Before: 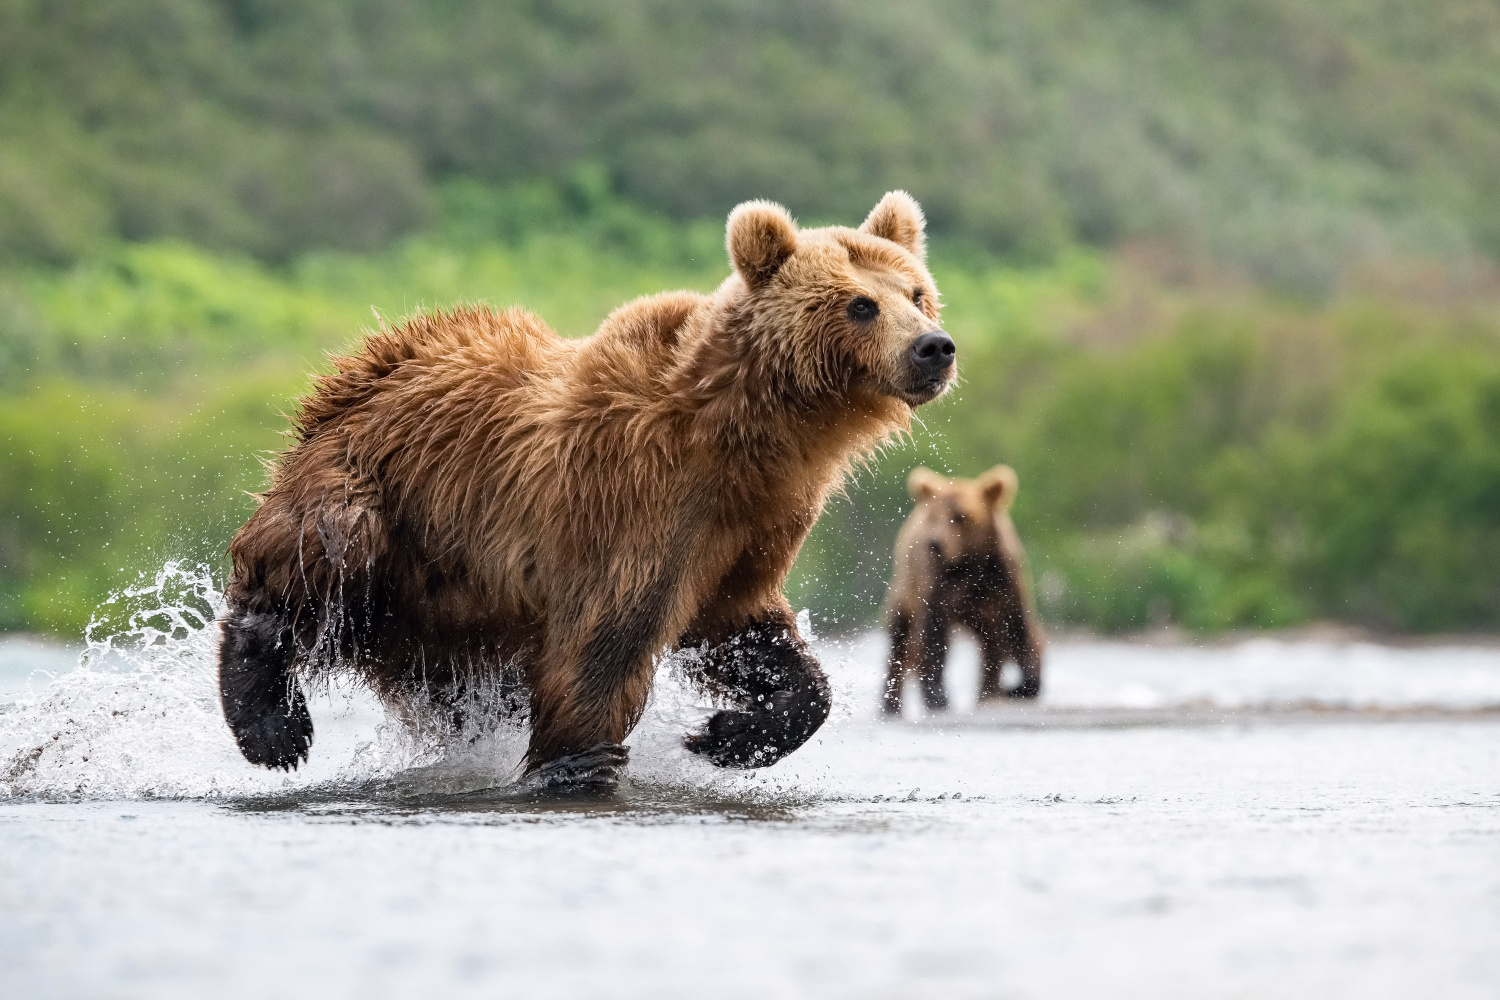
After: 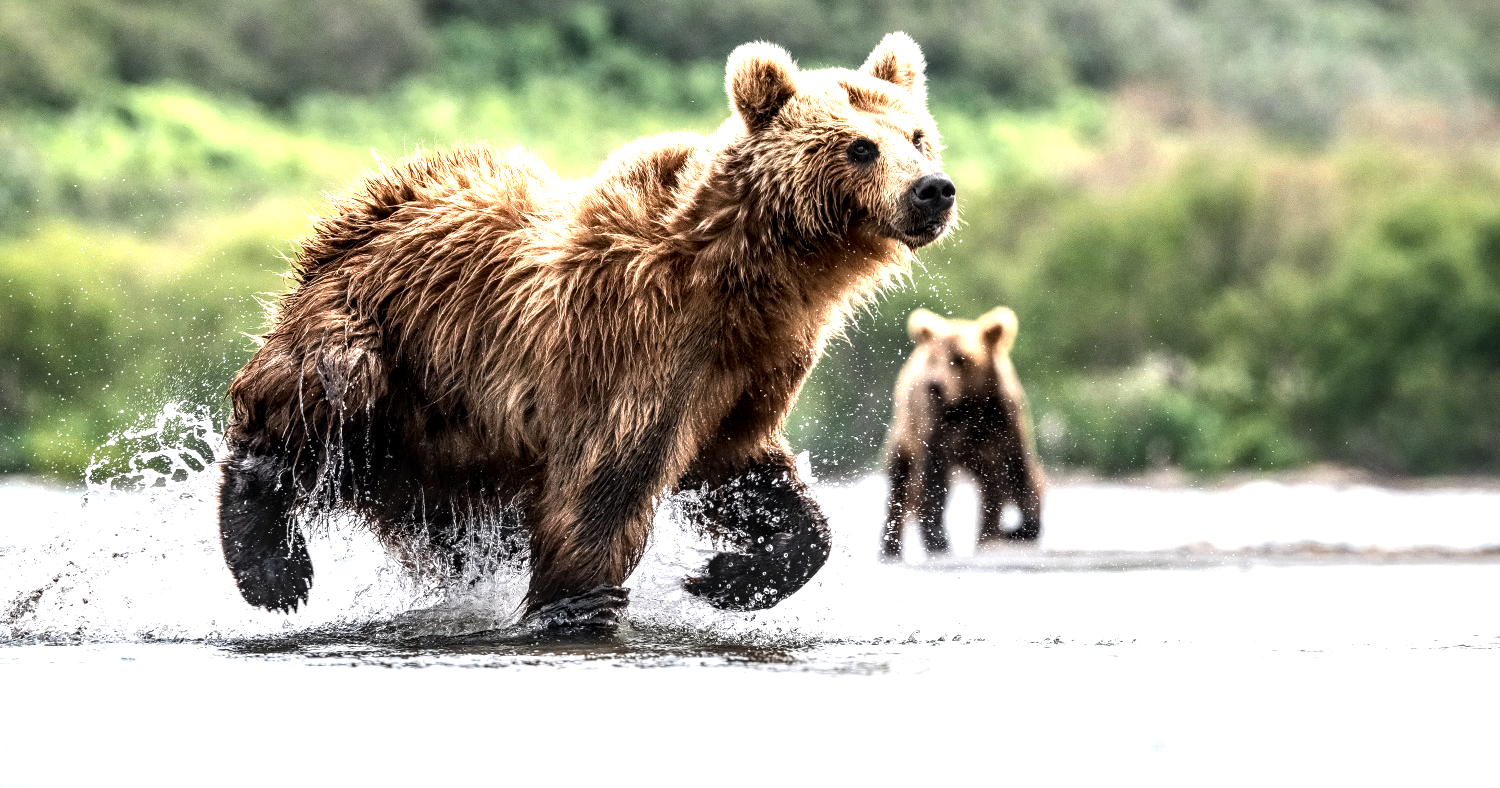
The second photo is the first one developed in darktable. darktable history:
crop and rotate: top 15.811%, bottom 5.326%
exposure: exposure -0.04 EV, compensate exposure bias true, compensate highlight preservation false
local contrast: detail 150%
color zones: curves: ch0 [(0.018, 0.548) (0.197, 0.654) (0.425, 0.447) (0.605, 0.658) (0.732, 0.579)]; ch1 [(0.105, 0.531) (0.224, 0.531) (0.386, 0.39) (0.618, 0.456) (0.732, 0.456) (0.956, 0.421)]; ch2 [(0.039, 0.583) (0.215, 0.465) (0.399, 0.544) (0.465, 0.548) (0.614, 0.447) (0.724, 0.43) (0.882, 0.623) (0.956, 0.632)]
tone equalizer: -8 EV -0.722 EV, -7 EV -0.733 EV, -6 EV -0.594 EV, -5 EV -0.391 EV, -3 EV 0.397 EV, -2 EV 0.6 EV, -1 EV 0.691 EV, +0 EV 0.732 EV, edges refinement/feathering 500, mask exposure compensation -1.57 EV, preserve details no
